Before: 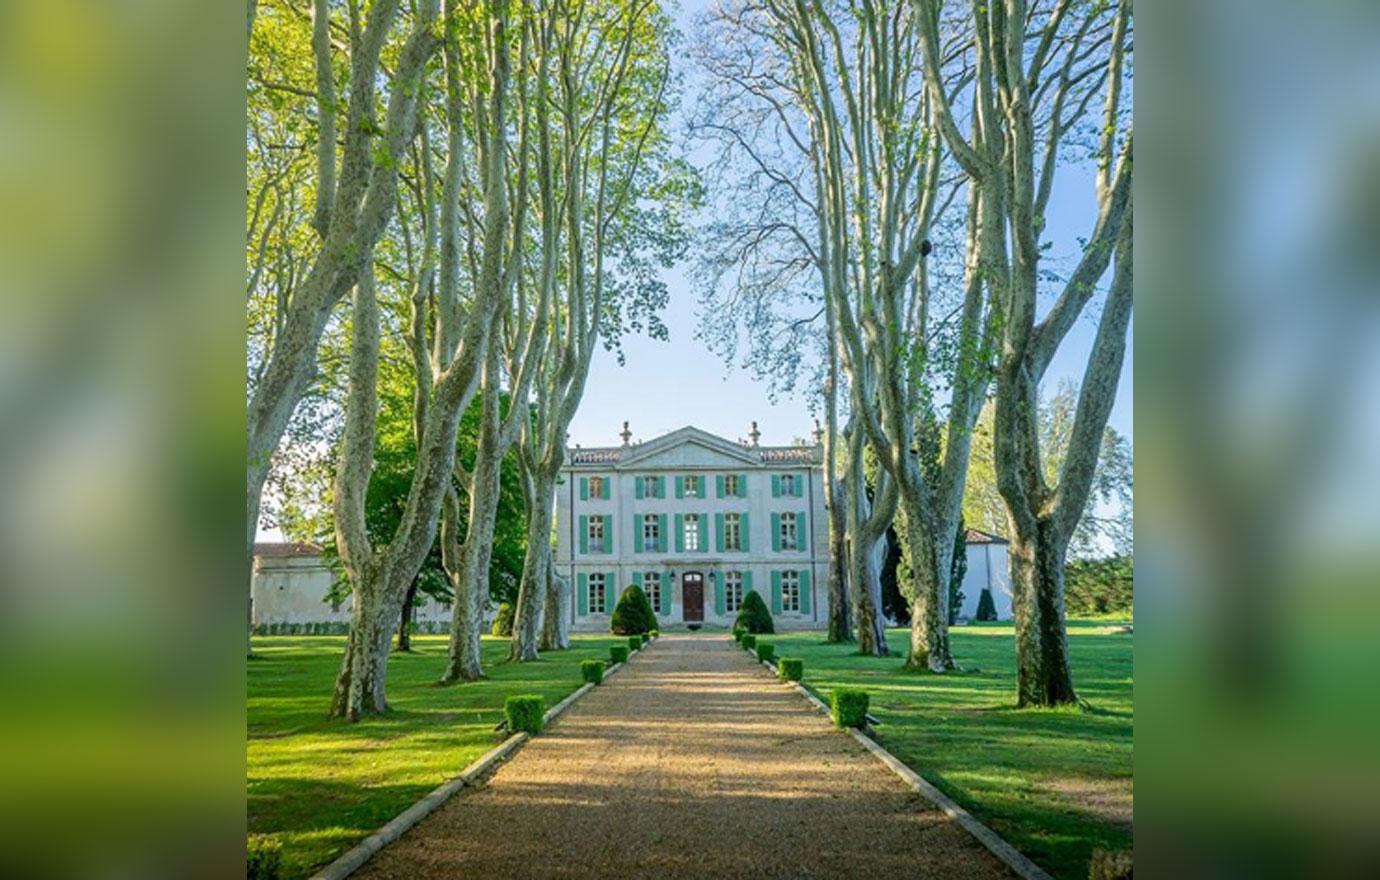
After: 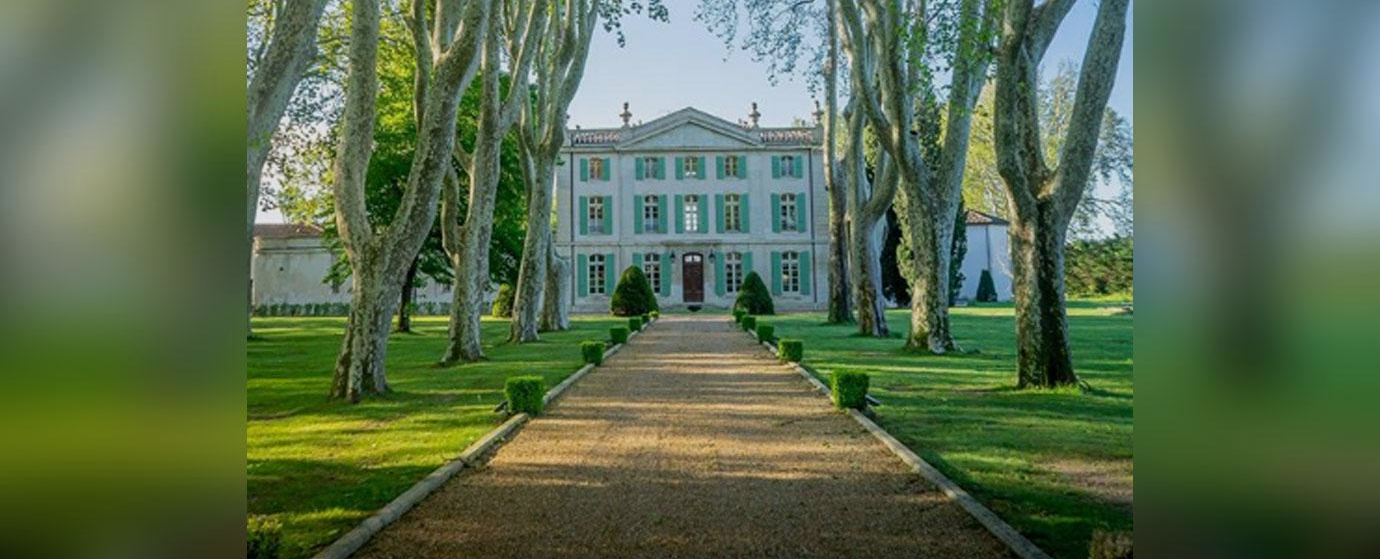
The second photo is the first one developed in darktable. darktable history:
crop and rotate: top 36.435%
exposure: exposure -0.36 EV, compensate highlight preservation false
